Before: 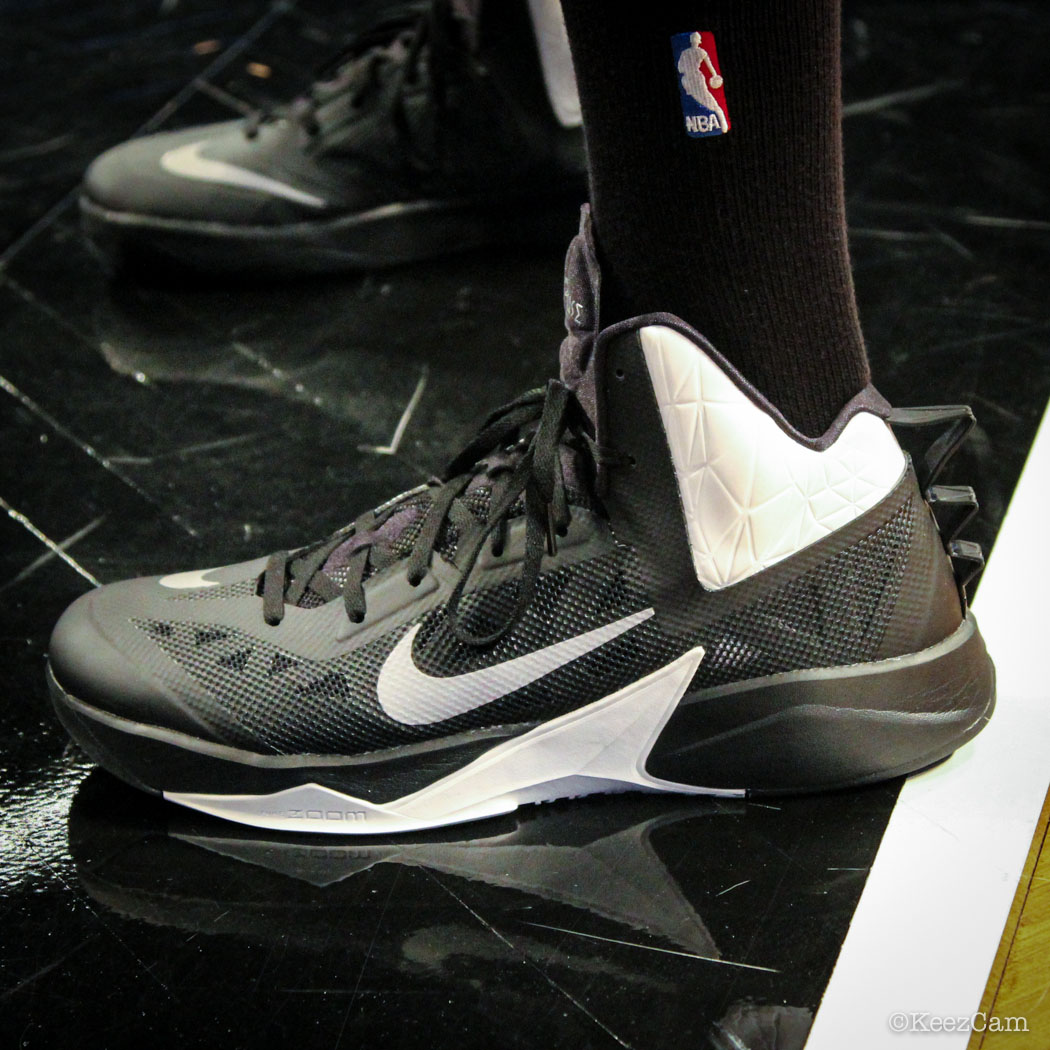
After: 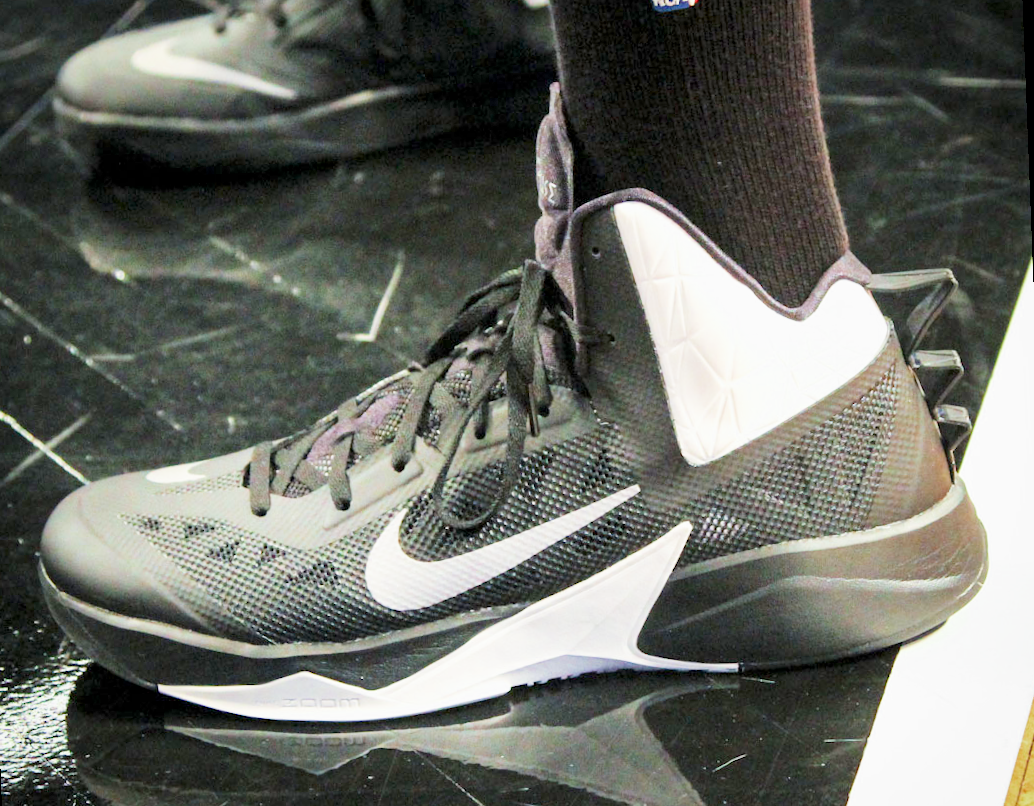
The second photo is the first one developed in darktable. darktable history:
crop and rotate: left 2.991%, top 13.302%, right 1.981%, bottom 12.636%
filmic rgb: middle gray luminance 4.29%, black relative exposure -13 EV, white relative exposure 5 EV, threshold 6 EV, target black luminance 0%, hardness 5.19, latitude 59.69%, contrast 0.767, highlights saturation mix 5%, shadows ↔ highlights balance 25.95%, add noise in highlights 0, color science v3 (2019), use custom middle-gray values true, iterations of high-quality reconstruction 0, contrast in highlights soft, enable highlight reconstruction true
rotate and perspective: rotation -2.22°, lens shift (horizontal) -0.022, automatic cropping off
contrast brightness saturation: contrast 0.07
